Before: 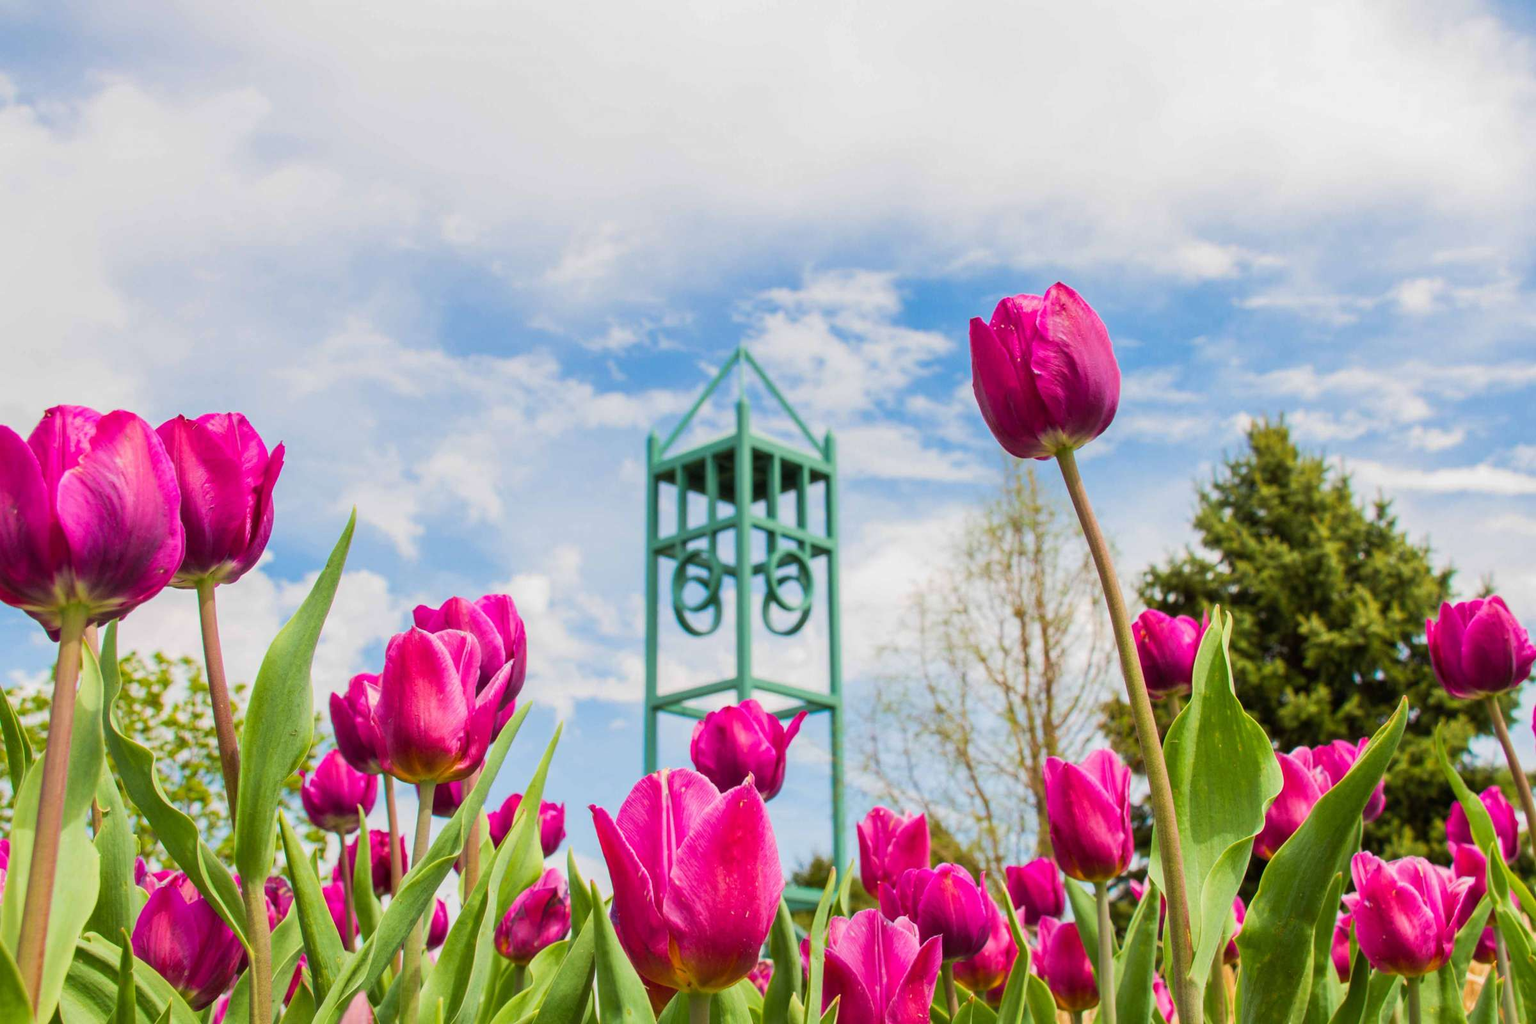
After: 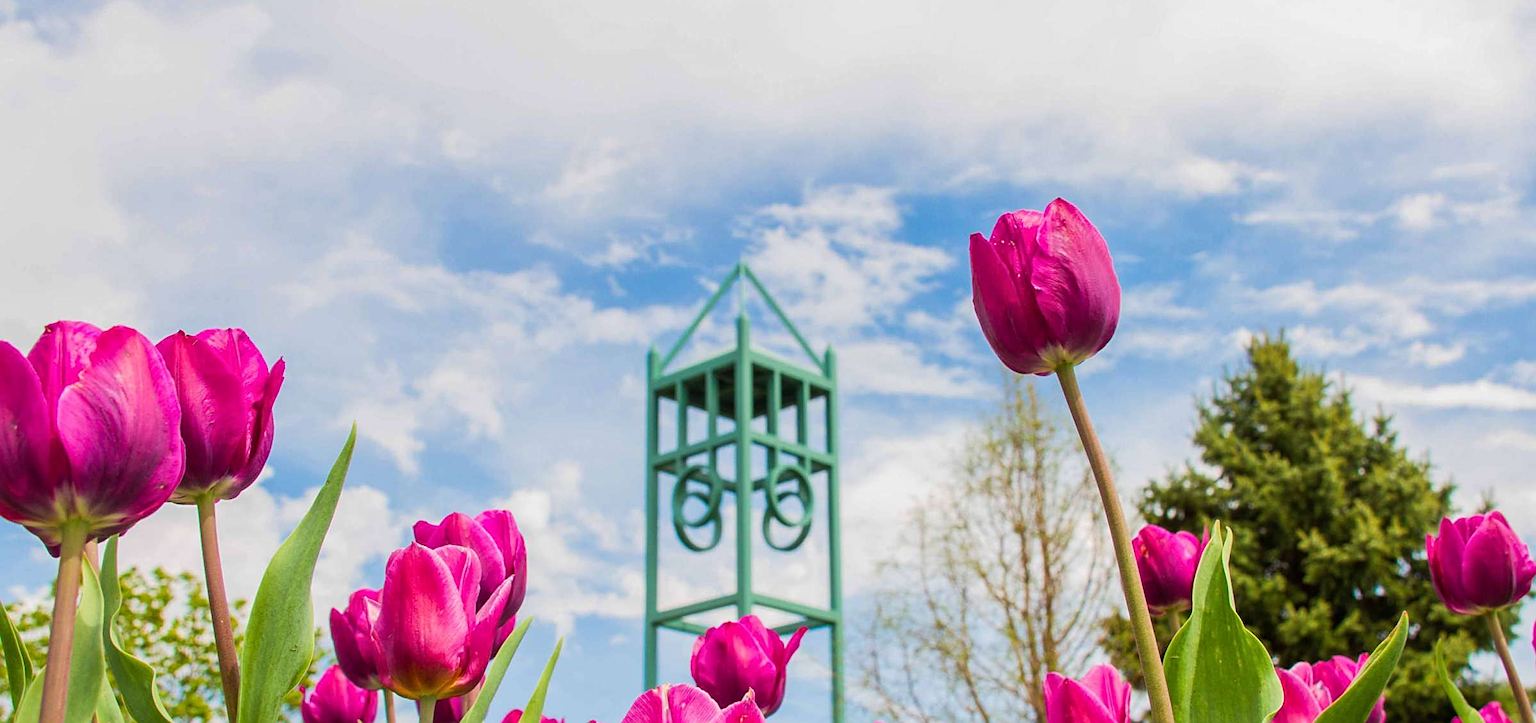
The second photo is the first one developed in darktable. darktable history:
crop and rotate: top 8.293%, bottom 20.996%
sharpen: on, module defaults
local contrast: mode bilateral grid, contrast 10, coarseness 25, detail 115%, midtone range 0.2
